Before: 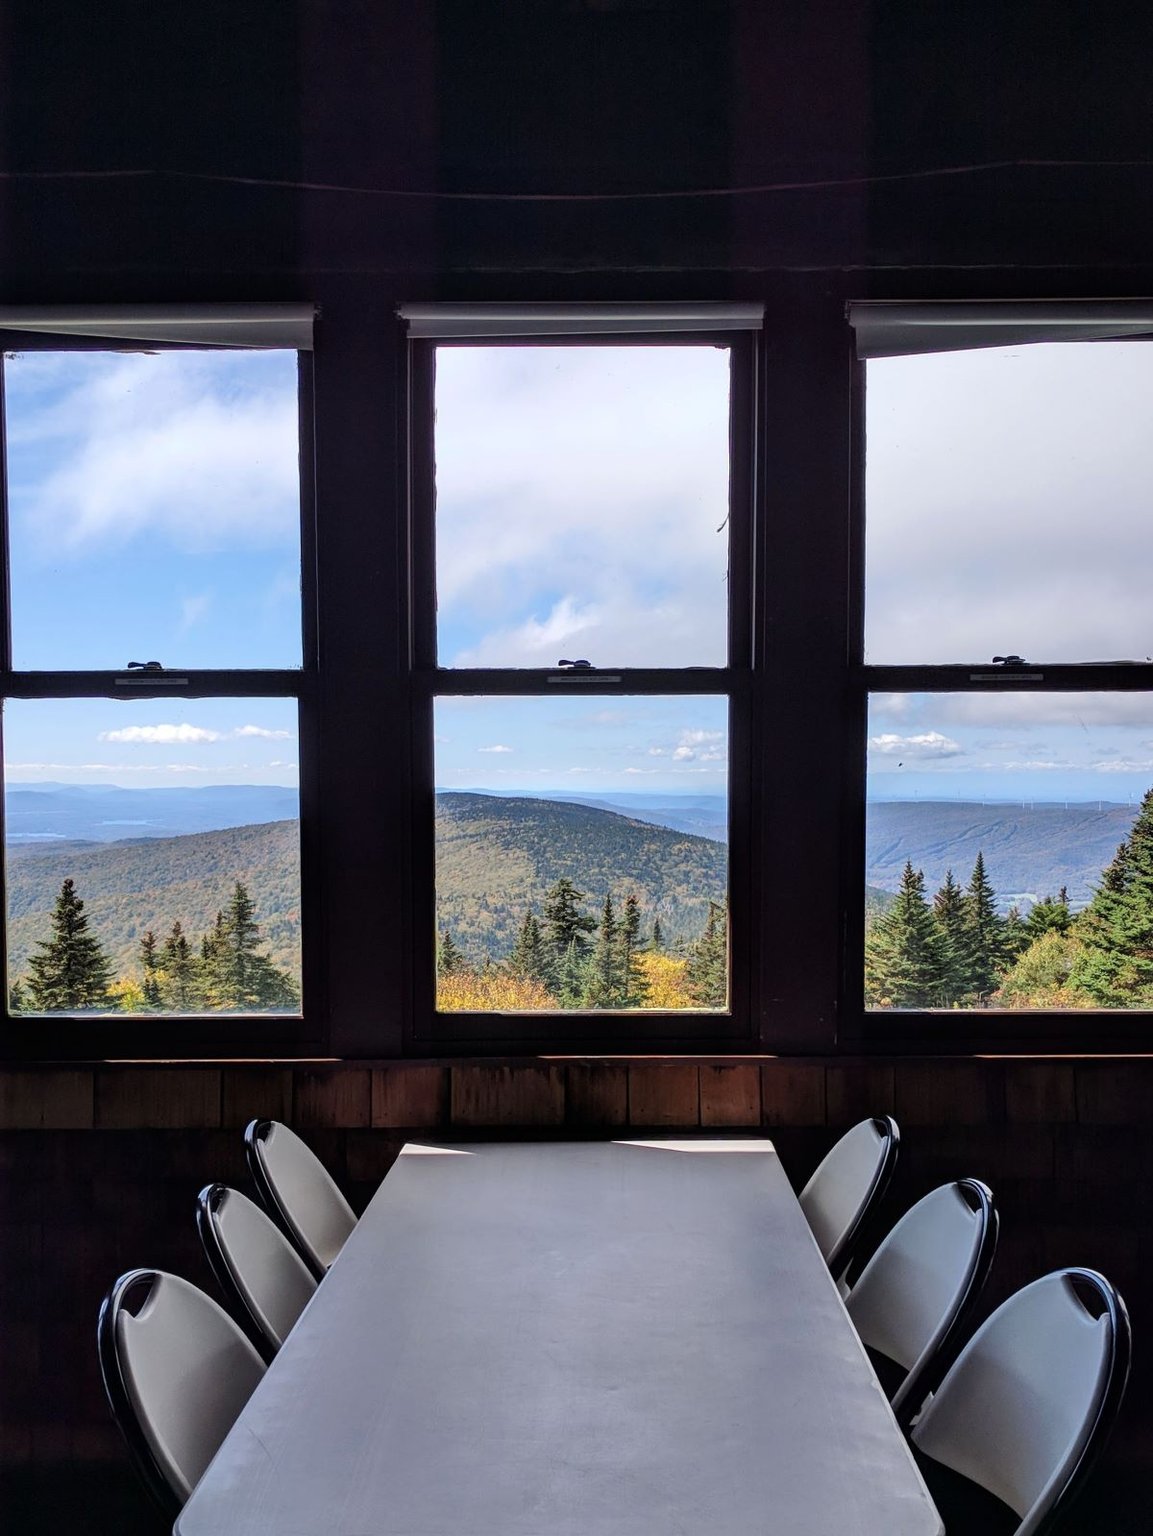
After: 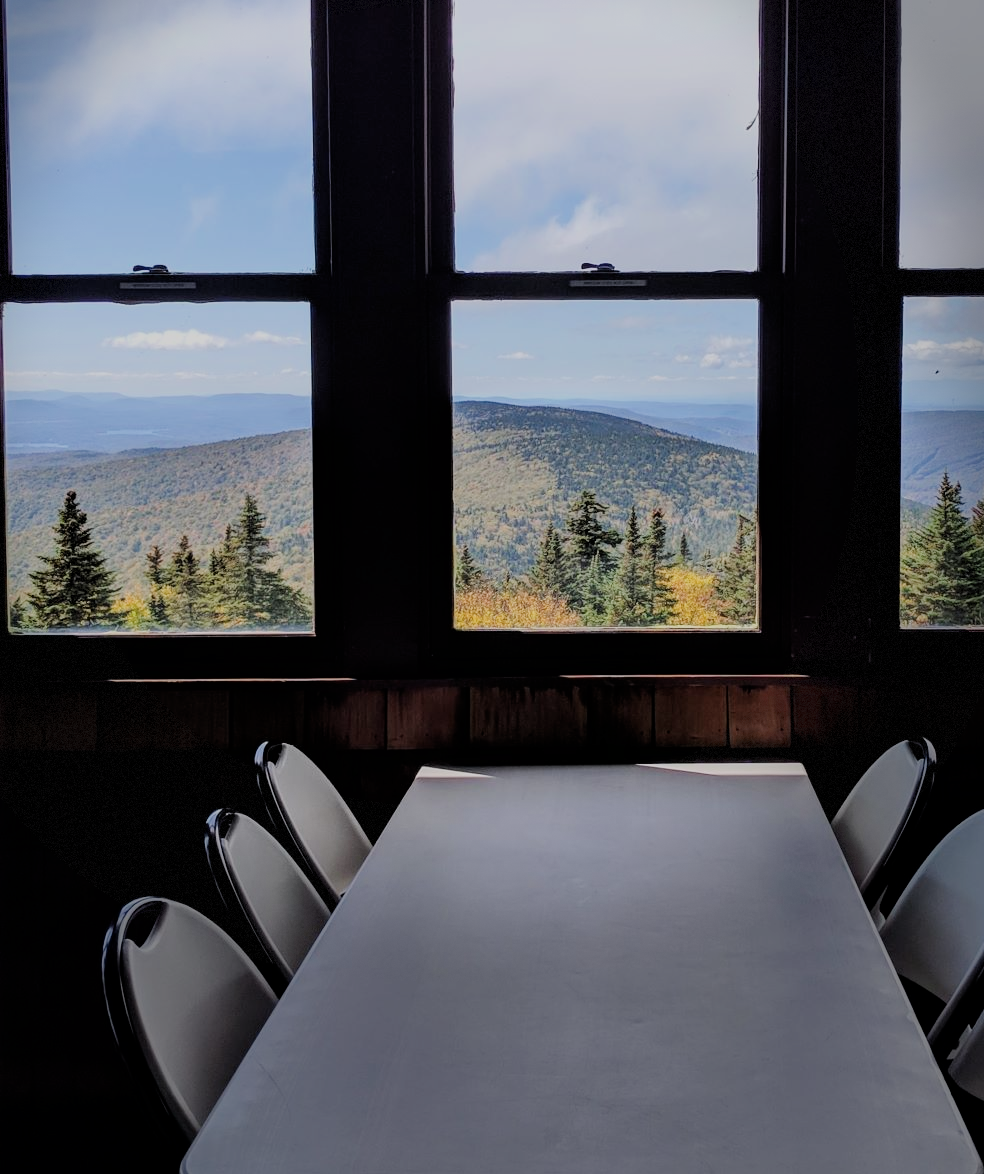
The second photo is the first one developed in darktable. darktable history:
vignetting: fall-off start 68.33%, fall-off radius 30%, saturation 0.042, center (-0.066, -0.311), width/height ratio 0.992, shape 0.85, dithering 8-bit output
filmic rgb: black relative exposure -7.32 EV, white relative exposure 5.09 EV, hardness 3.2
crop: top 26.531%, right 17.959%
